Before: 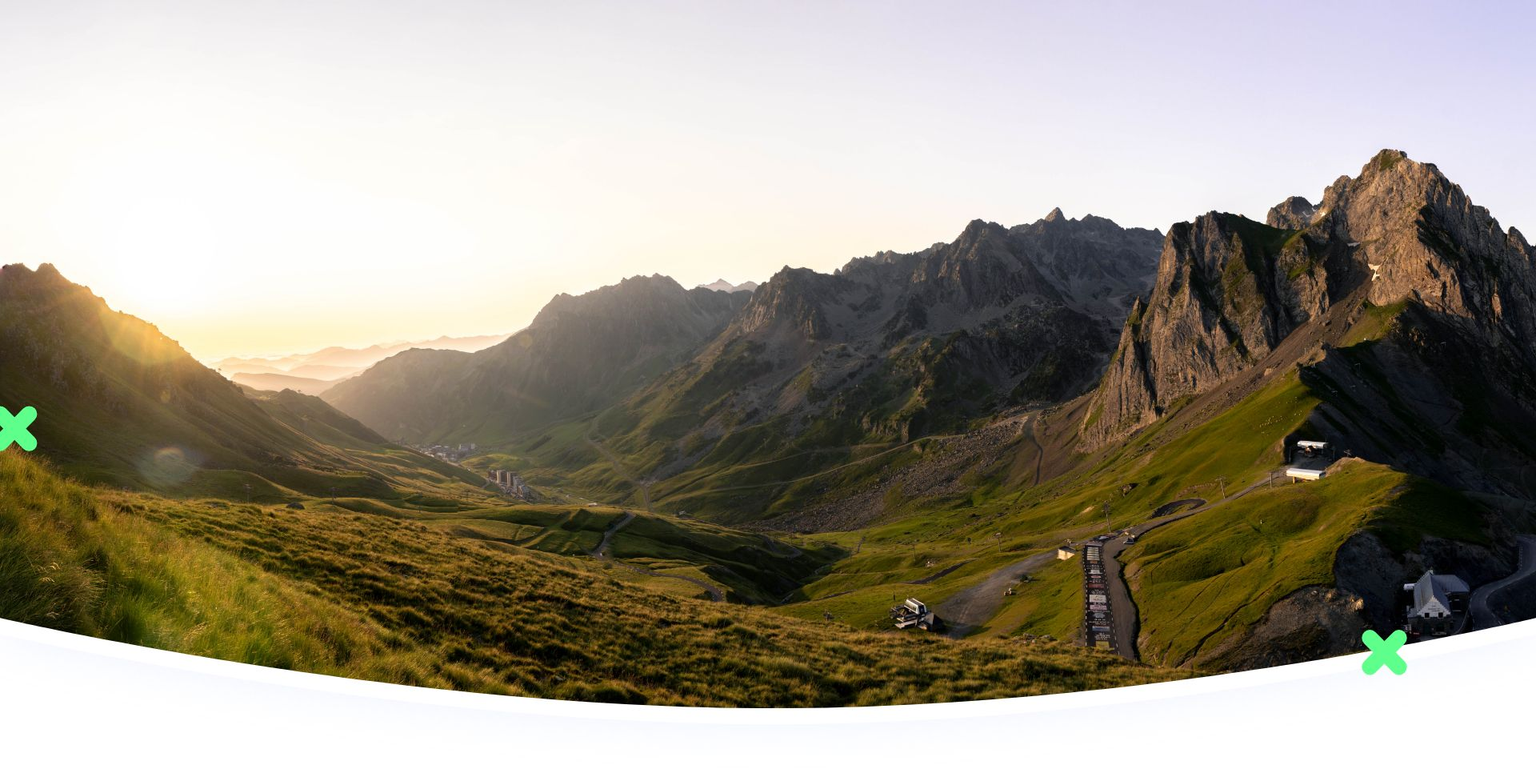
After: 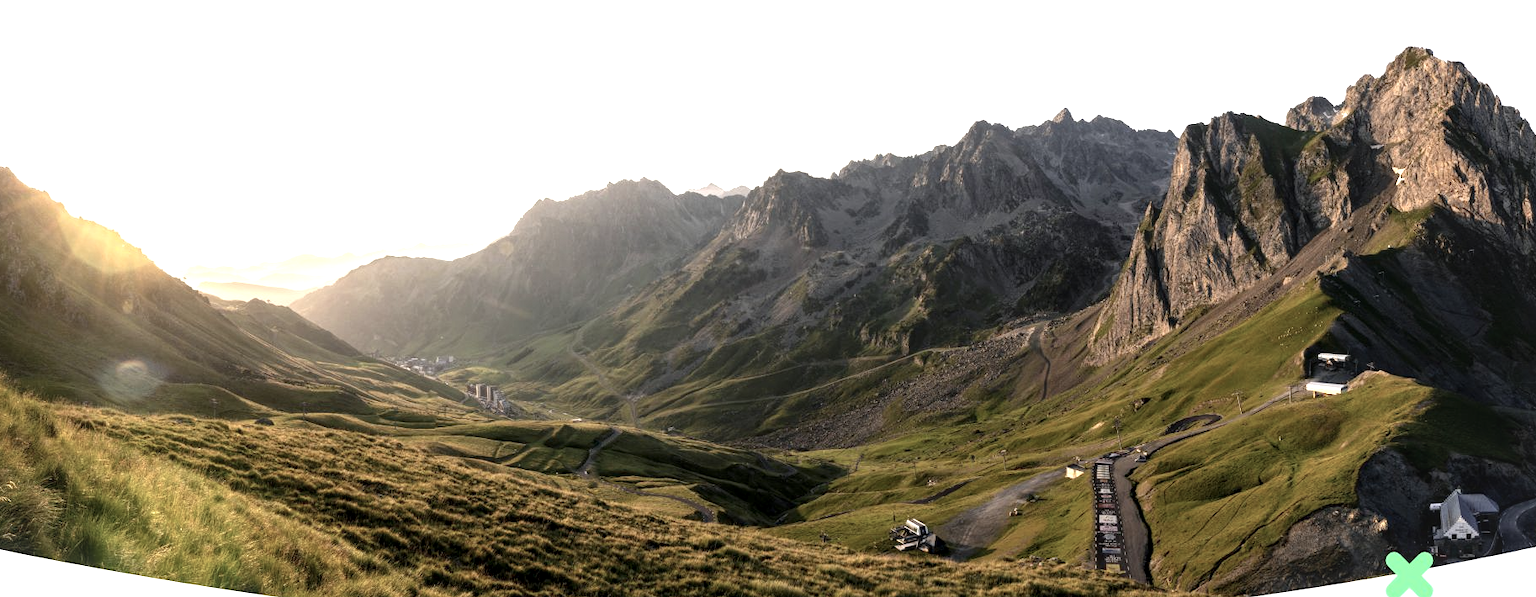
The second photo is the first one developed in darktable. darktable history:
crop and rotate: left 2.883%, top 13.635%, right 1.971%, bottom 12.791%
local contrast: on, module defaults
contrast brightness saturation: contrast 0.101, saturation -0.302
exposure: black level correction 0, exposure 0.691 EV, compensate highlight preservation false
